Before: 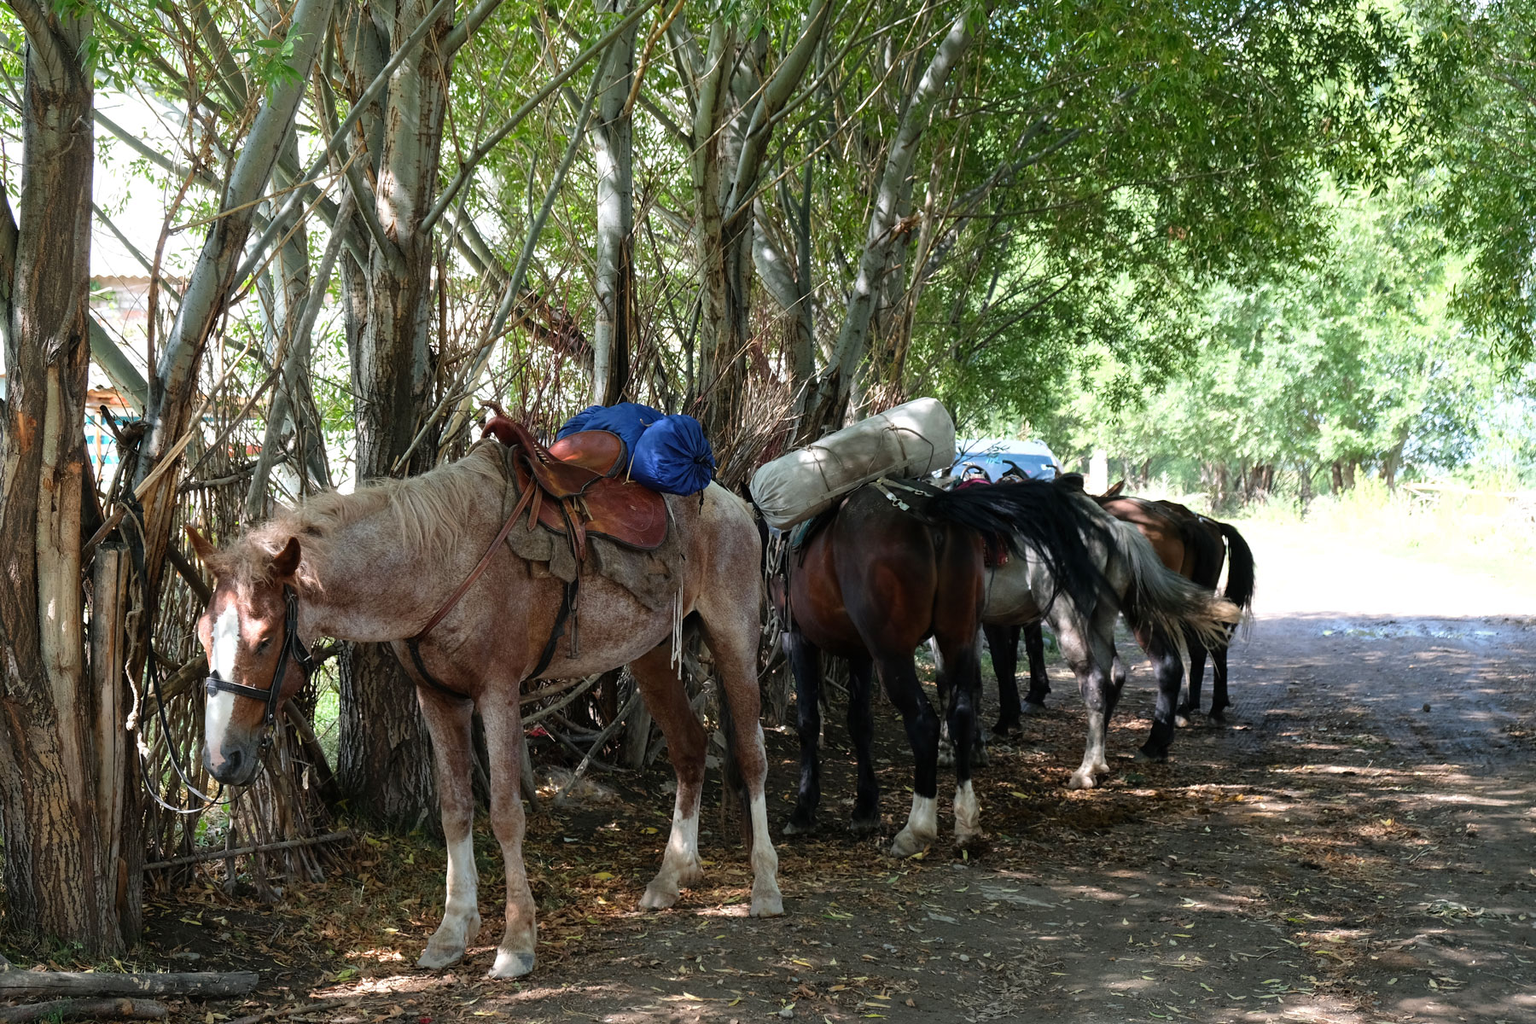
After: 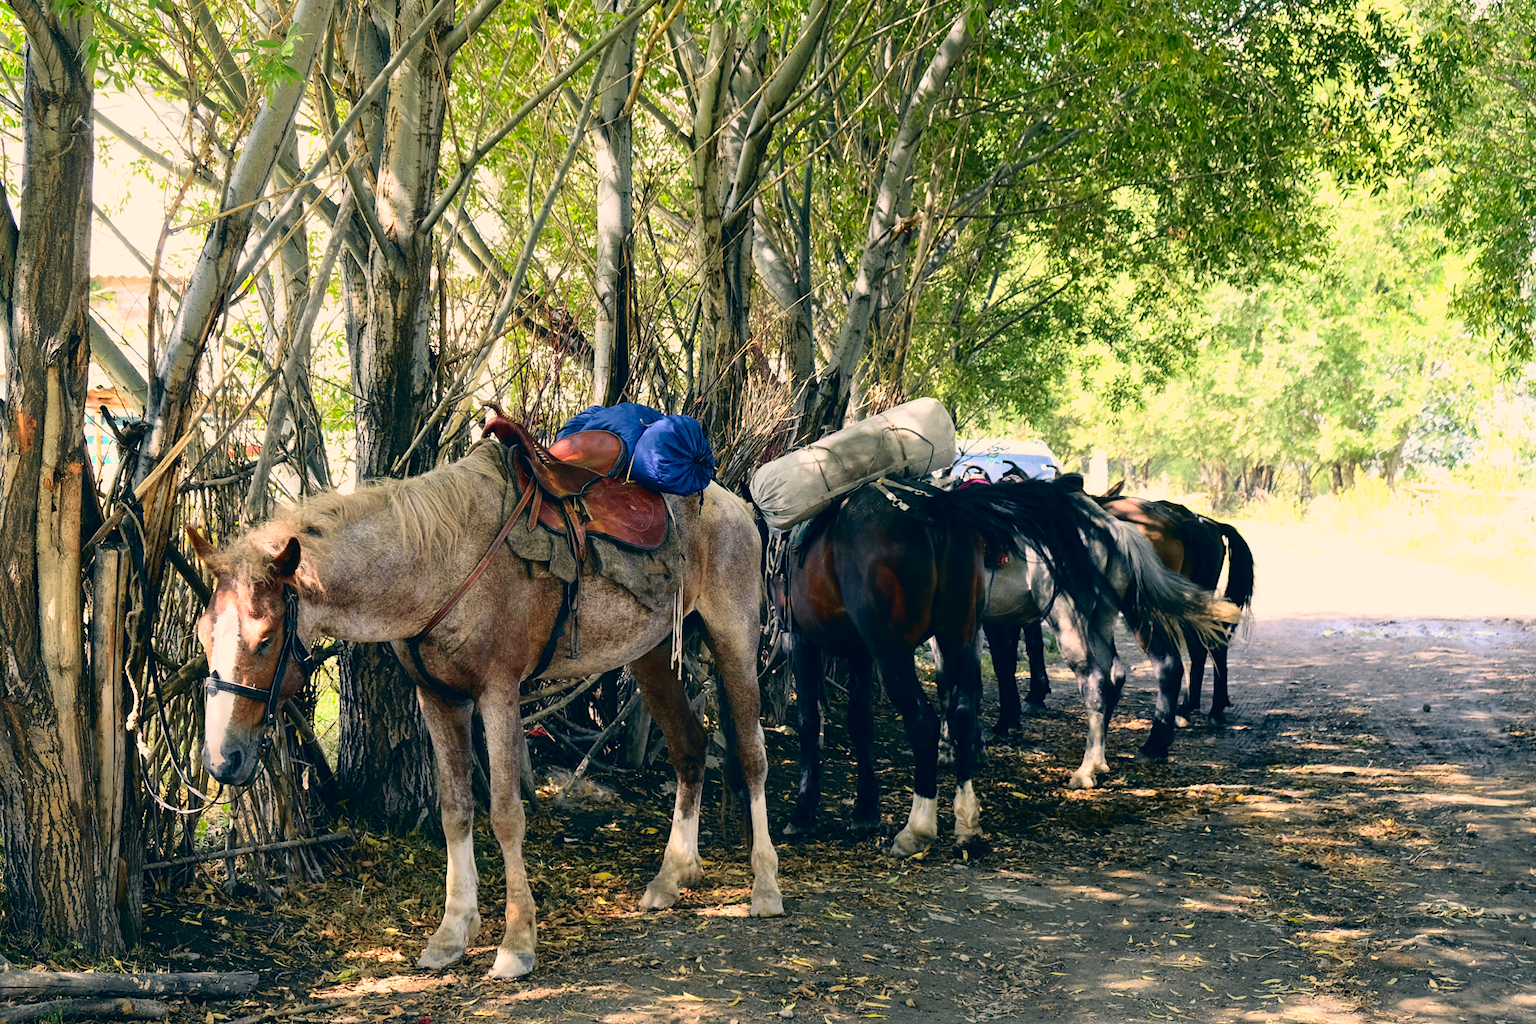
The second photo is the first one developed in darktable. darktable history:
tone curve: curves: ch0 [(0, 0.005) (0.103, 0.081) (0.196, 0.197) (0.391, 0.469) (0.491, 0.585) (0.638, 0.751) (0.822, 0.886) (0.997, 0.959)]; ch1 [(0, 0) (0.172, 0.123) (0.324, 0.253) (0.396, 0.388) (0.474, 0.479) (0.499, 0.498) (0.529, 0.528) (0.579, 0.614) (0.633, 0.677) (0.812, 0.856) (1, 1)]; ch2 [(0, 0) (0.411, 0.424) (0.459, 0.478) (0.5, 0.501) (0.517, 0.526) (0.553, 0.583) (0.609, 0.646) (0.708, 0.768) (0.839, 0.916) (1, 1)], color space Lab, independent channels, preserve colors none
exposure: black level correction 0.001, exposure 0.192 EV, compensate exposure bias true, compensate highlight preservation false
color correction: highlights a* 10.38, highlights b* 14.56, shadows a* -10.31, shadows b* -14.81
